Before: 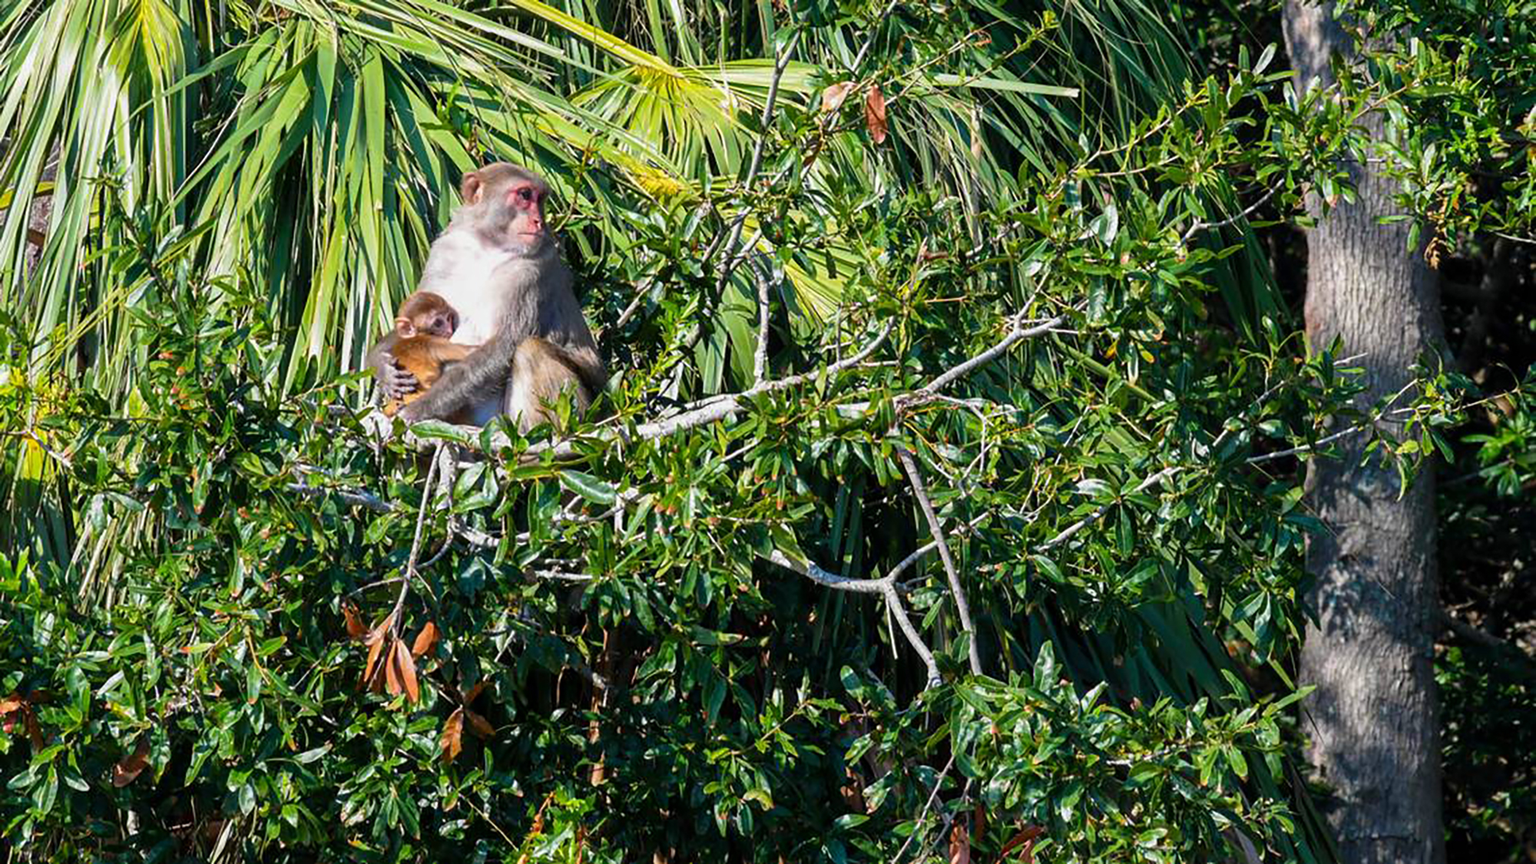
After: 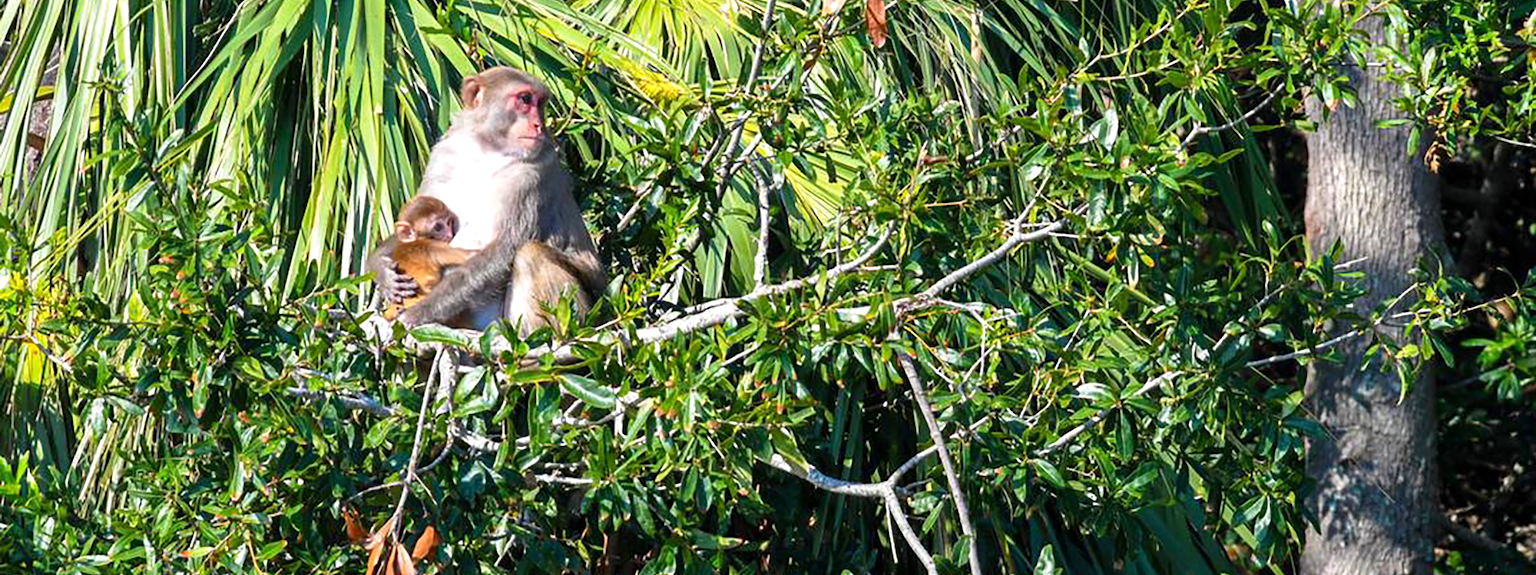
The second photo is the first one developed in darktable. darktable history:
exposure: exposure 0.401 EV, compensate highlight preservation false
crop: top 11.172%, bottom 22.238%
